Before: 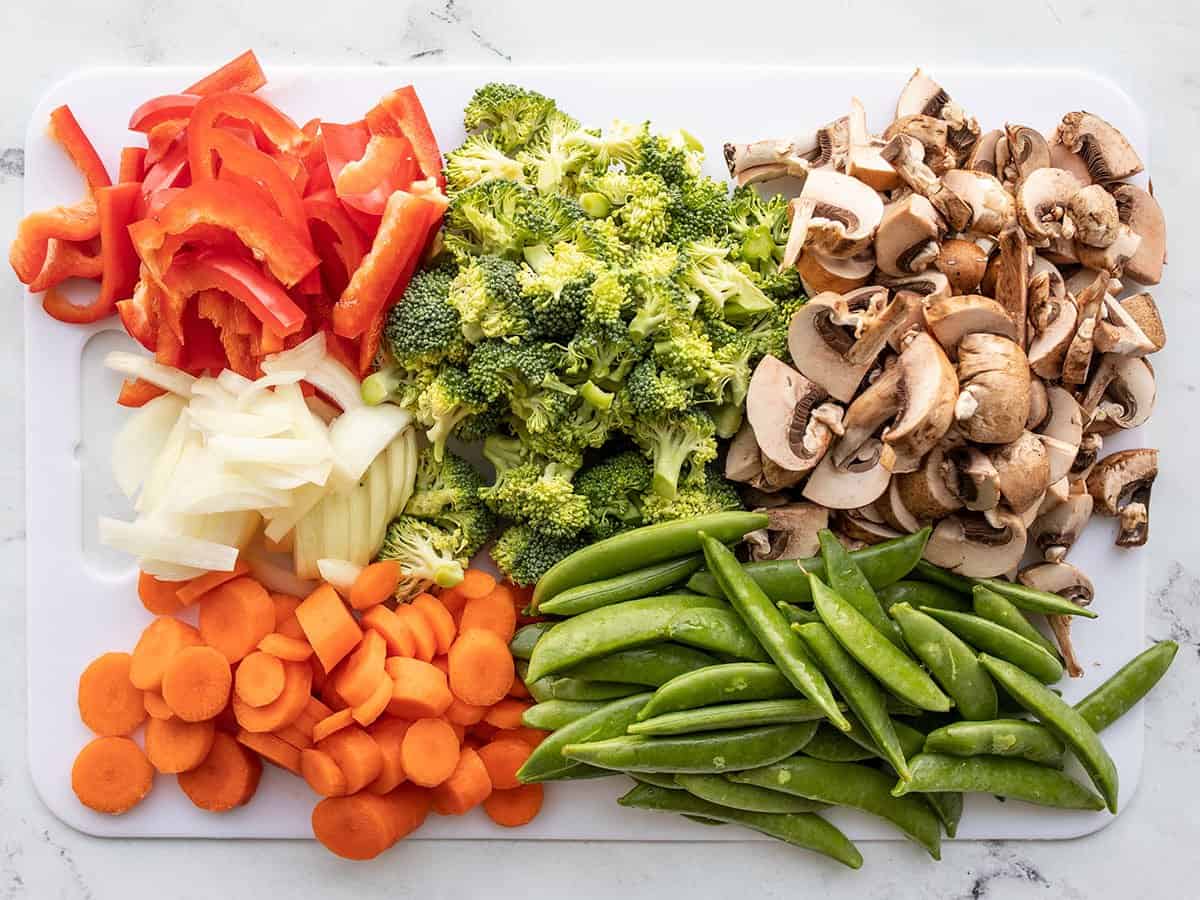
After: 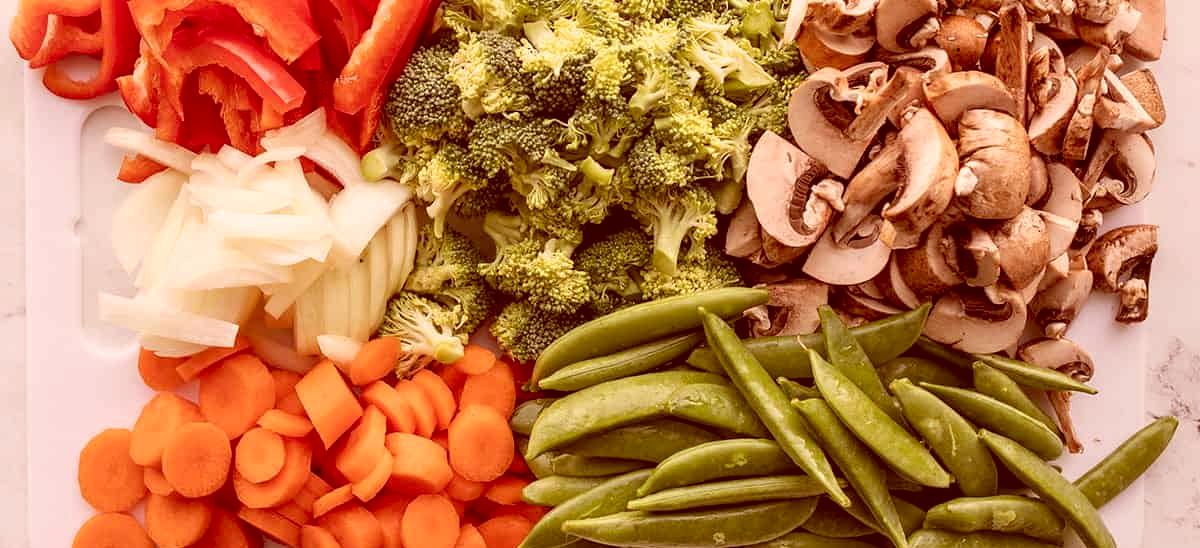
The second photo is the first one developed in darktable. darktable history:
color correction: highlights a* 9.29, highlights b* 8.7, shadows a* 39.83, shadows b* 39.45, saturation 0.784
crop and rotate: top 24.988%, bottom 14.056%
